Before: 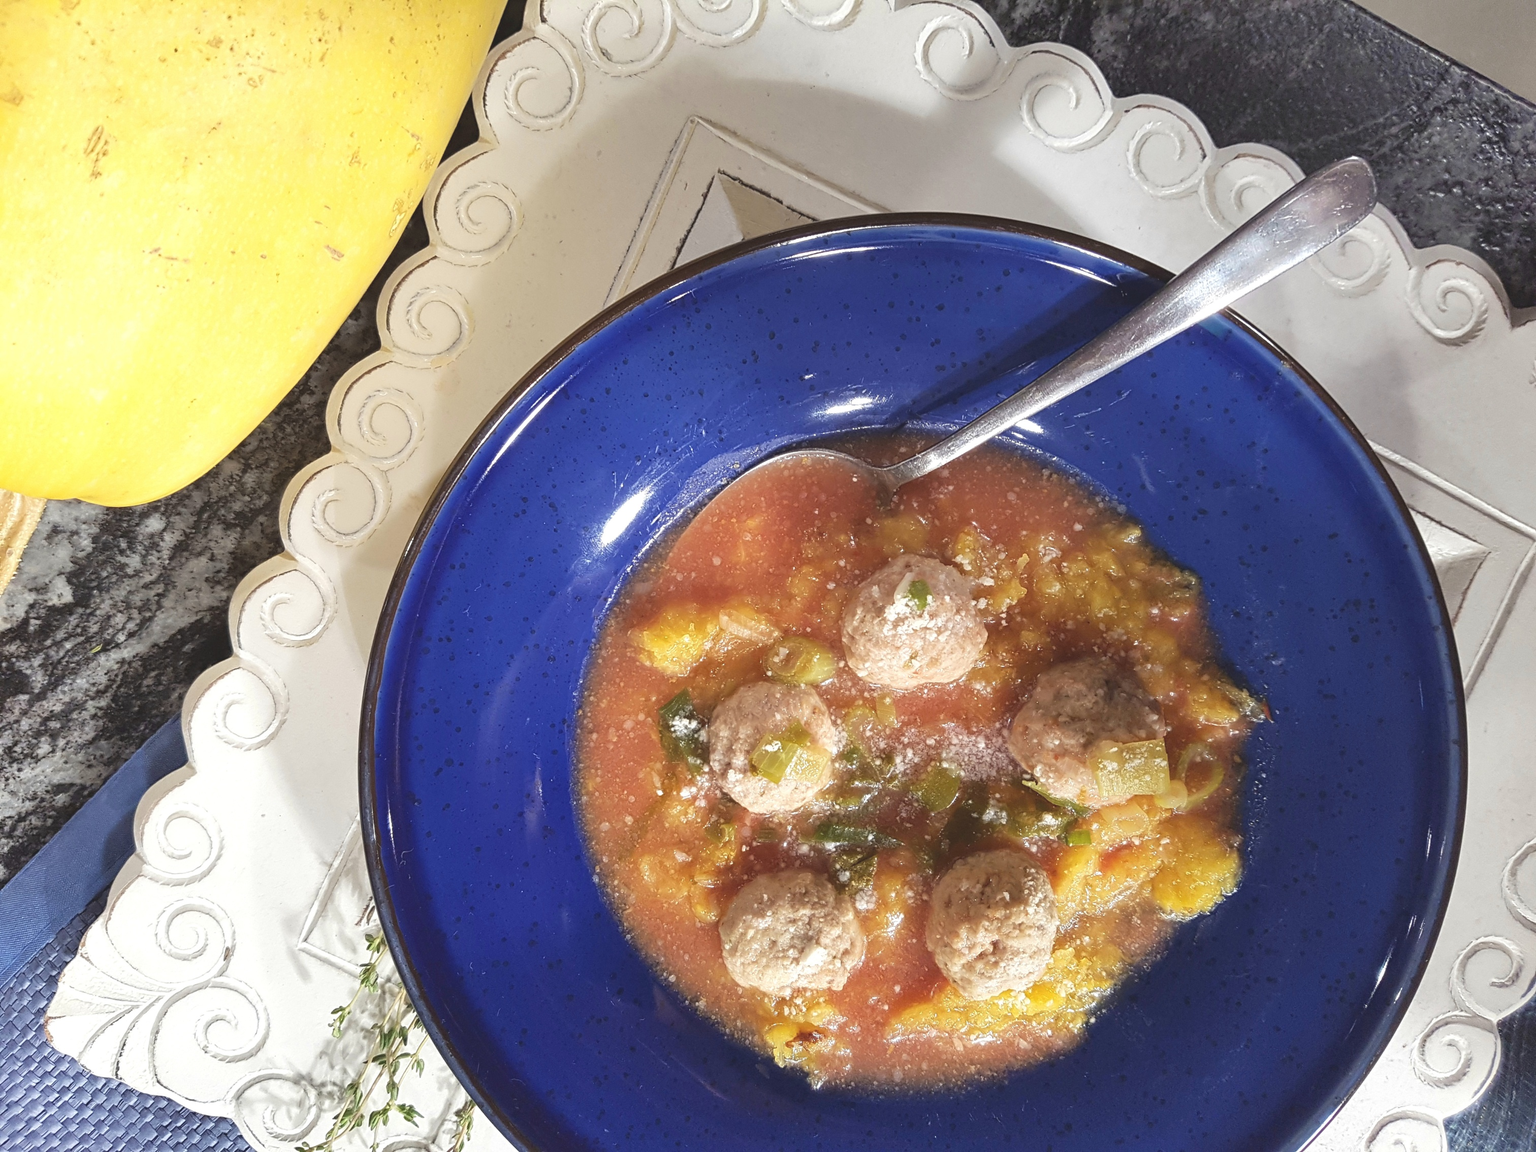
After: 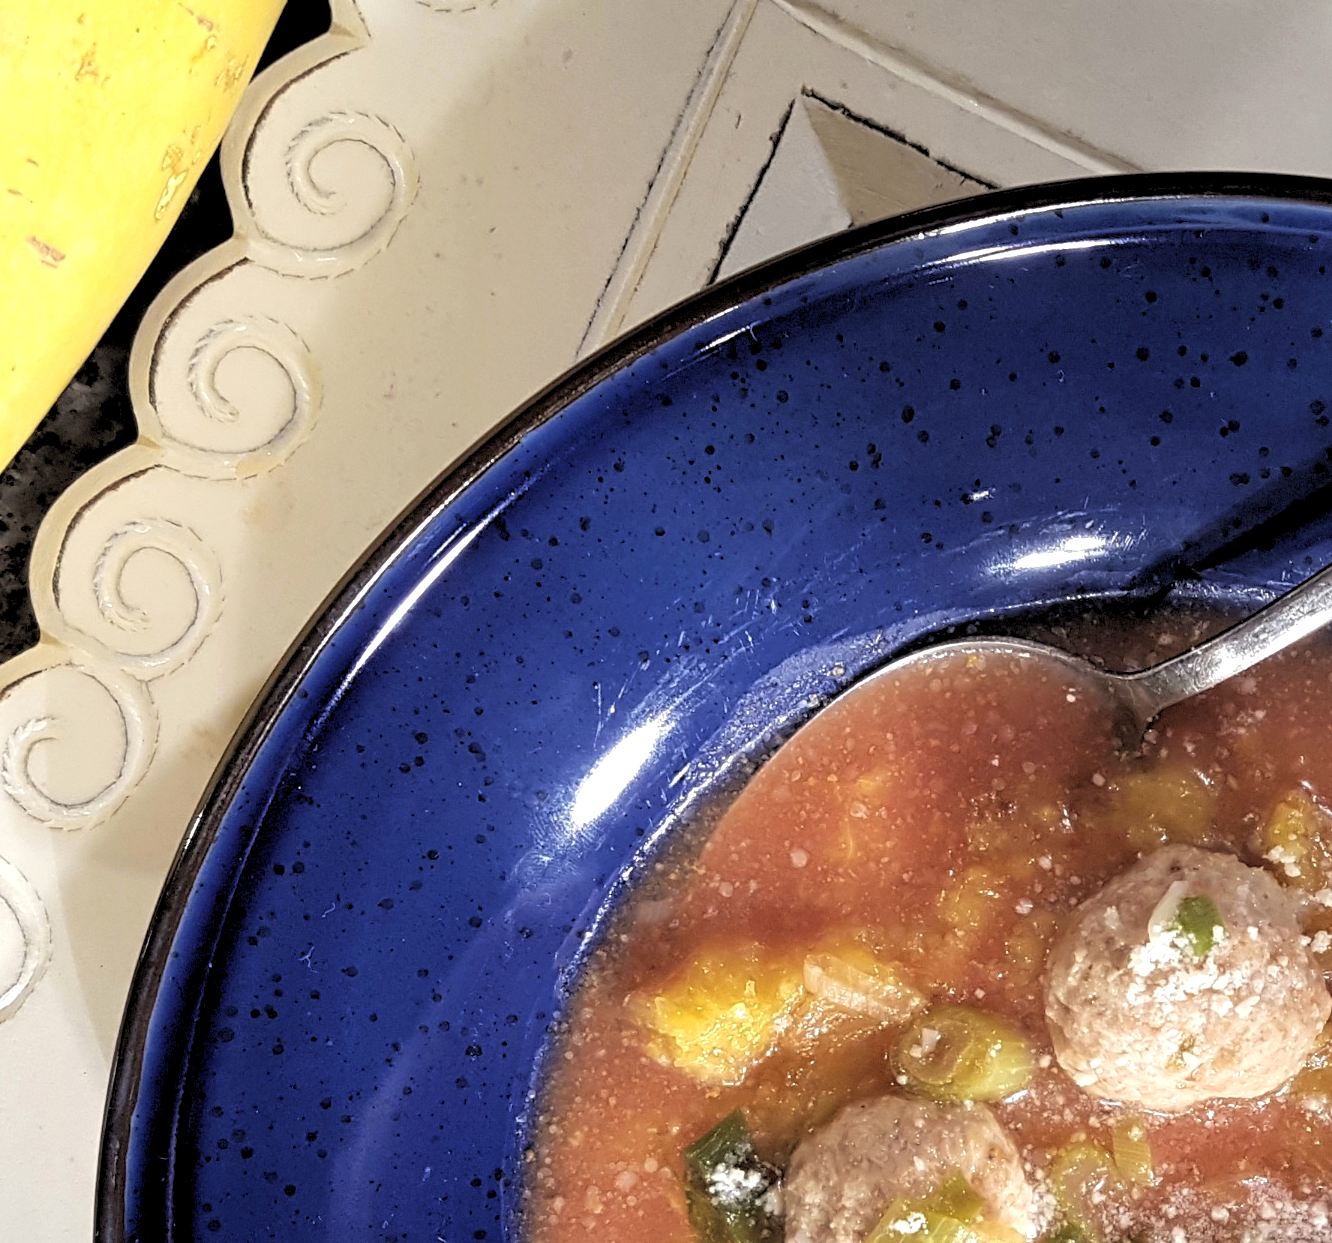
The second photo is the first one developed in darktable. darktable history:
crop: left 20.248%, top 10.86%, right 35.675%, bottom 34.321%
rgb levels: levels [[0.034, 0.472, 0.904], [0, 0.5, 1], [0, 0.5, 1]]
tone equalizer: on, module defaults
